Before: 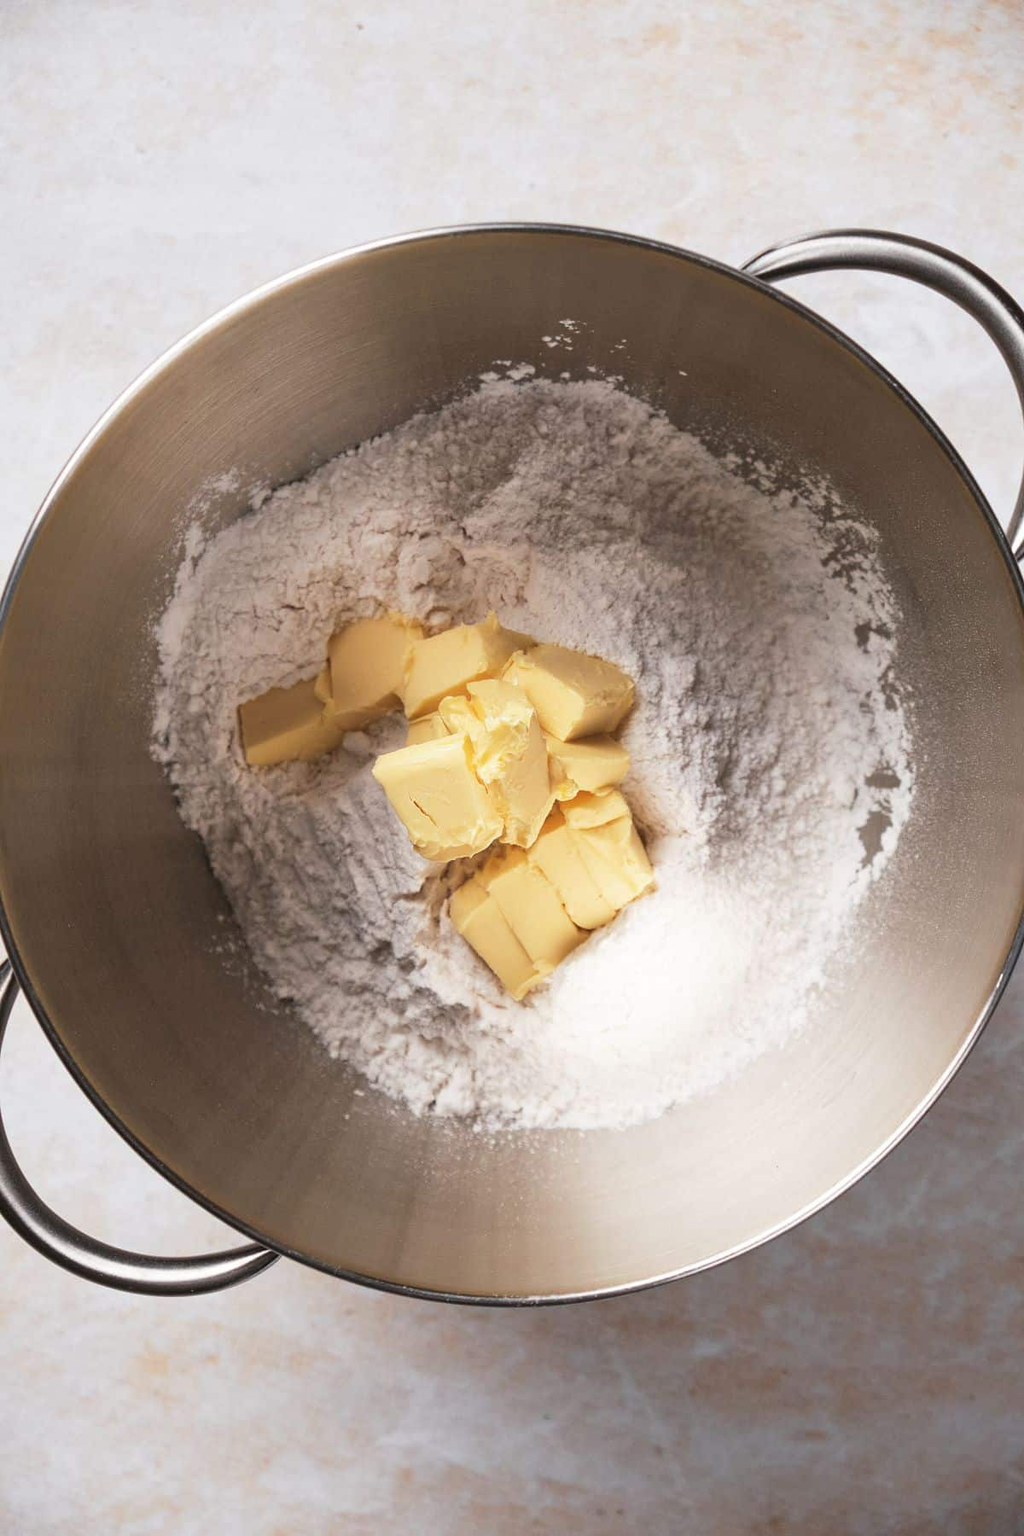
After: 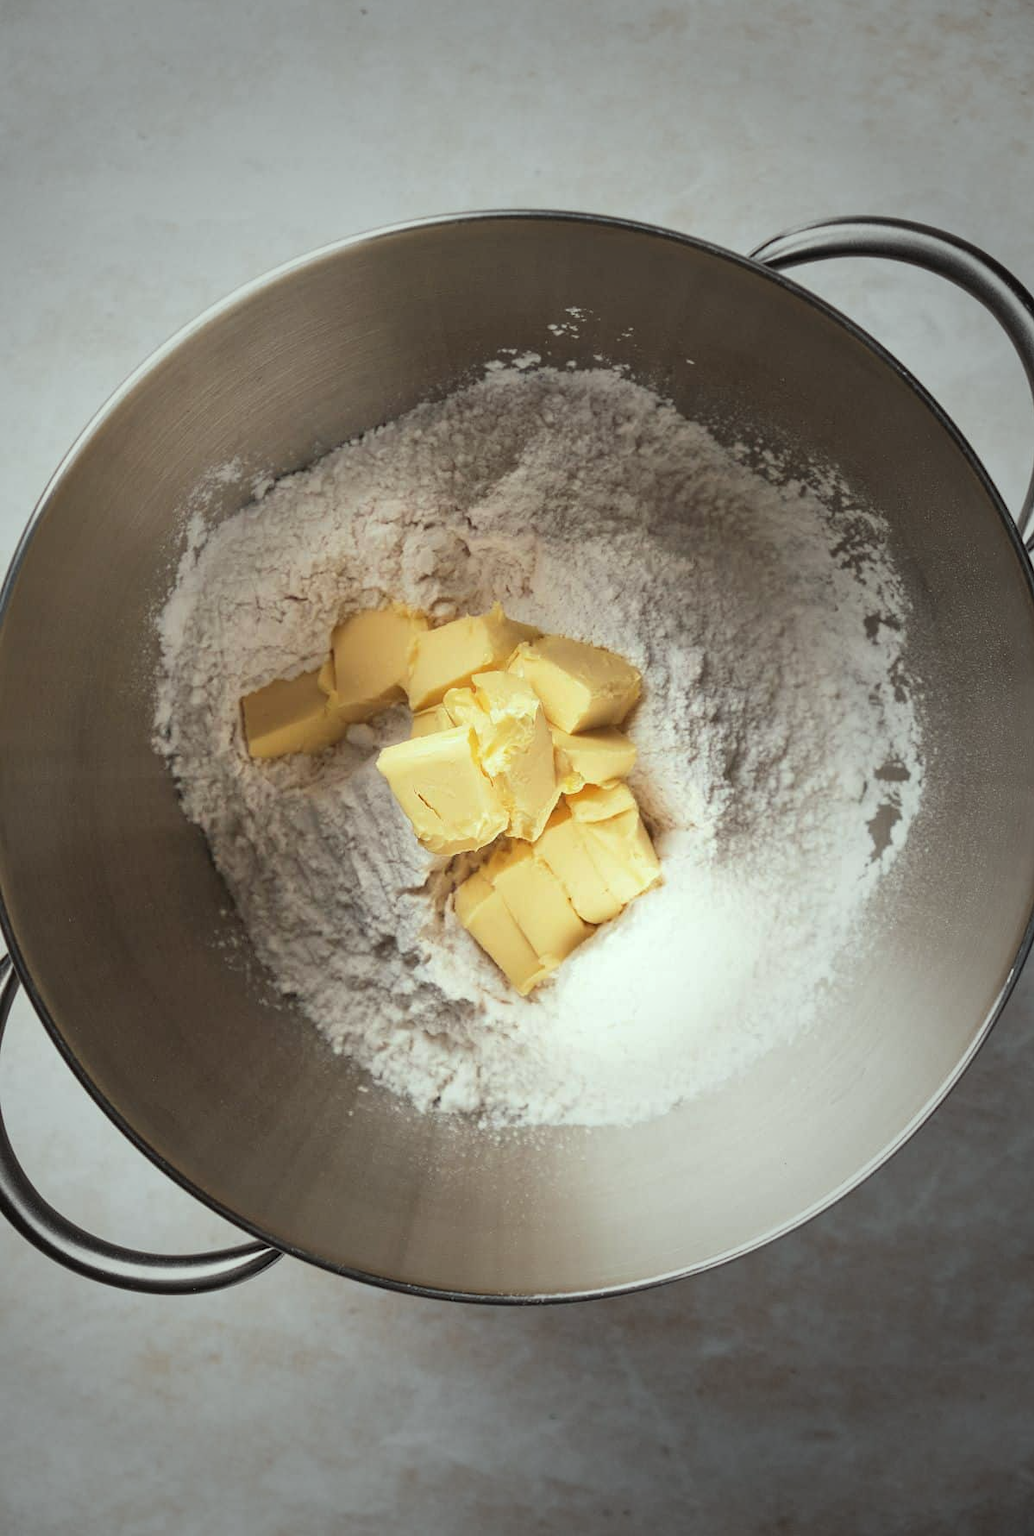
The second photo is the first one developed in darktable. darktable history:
color correction: highlights a* -8, highlights b* 3.1
vignetting: fall-off start 33.76%, fall-off radius 64.94%, brightness -0.575, center (-0.12, -0.002), width/height ratio 0.959
crop: top 1.049%, right 0.001%
